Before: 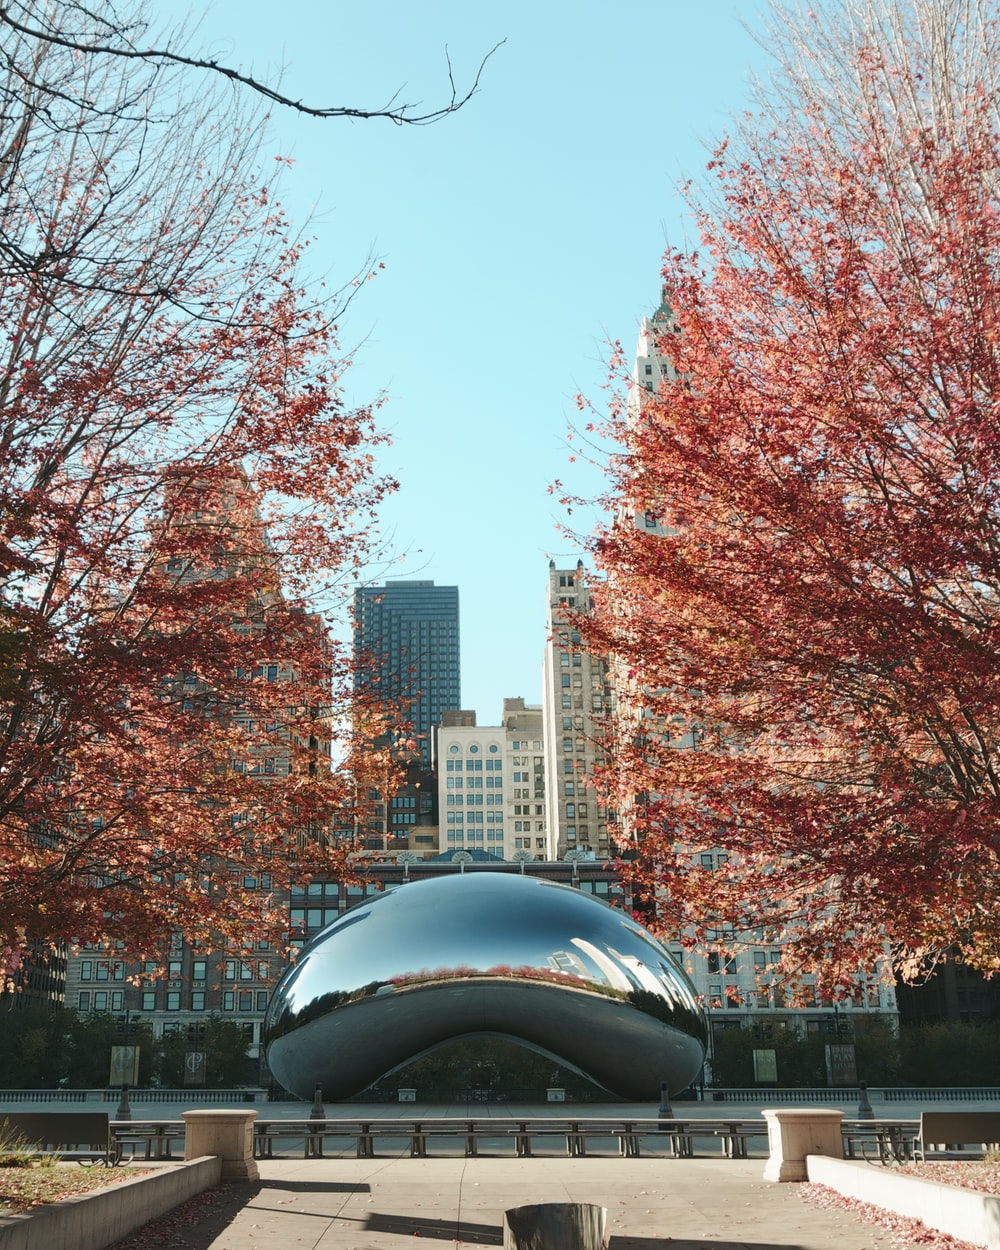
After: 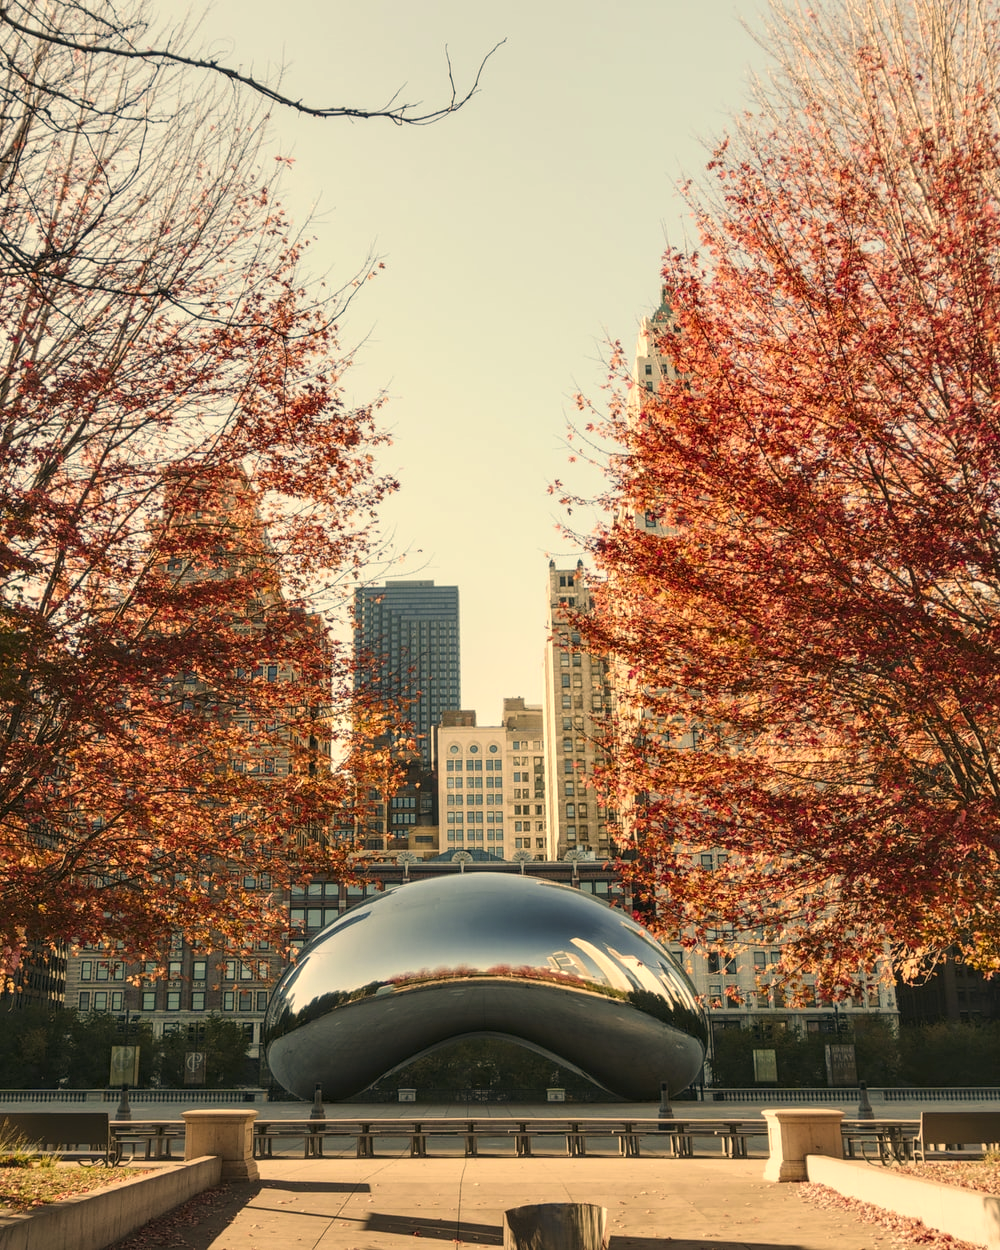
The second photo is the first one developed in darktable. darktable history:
tone equalizer: on, module defaults
local contrast: on, module defaults
color correction: highlights a* 14.91, highlights b* 31.03
